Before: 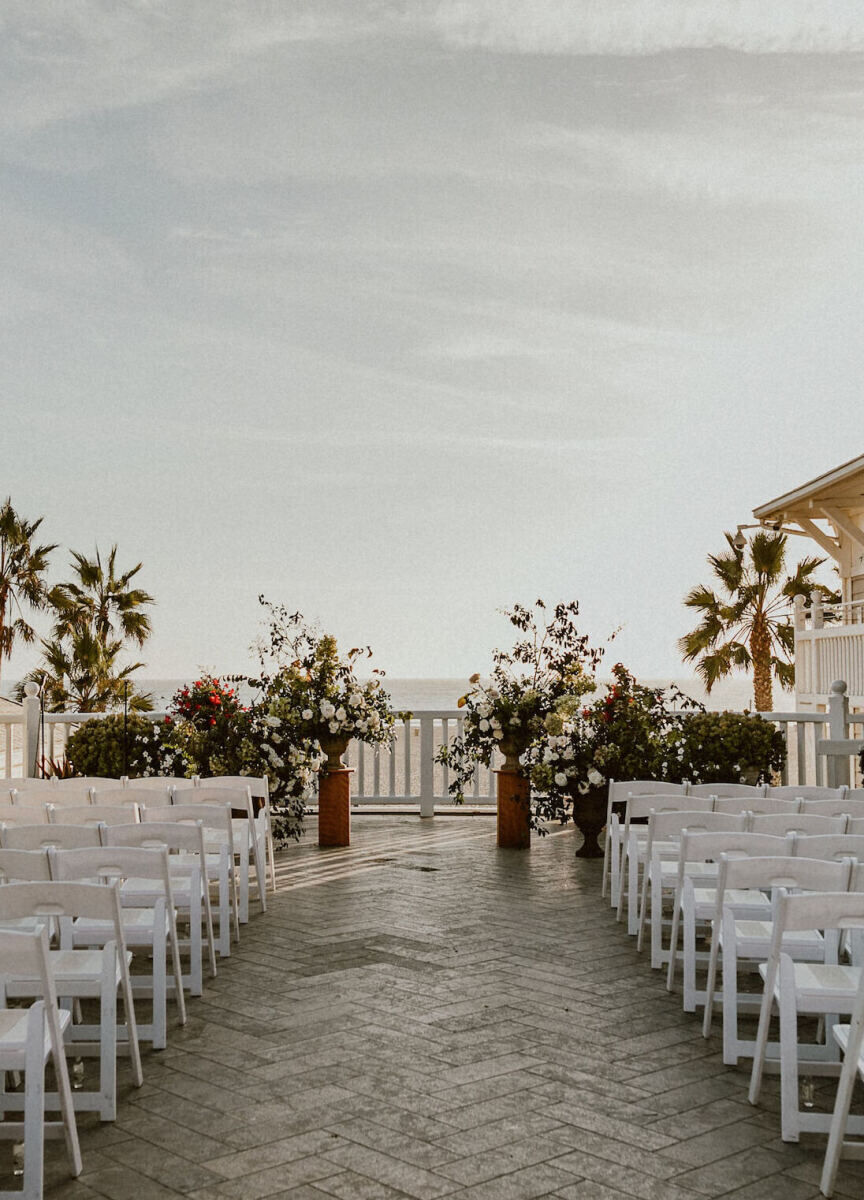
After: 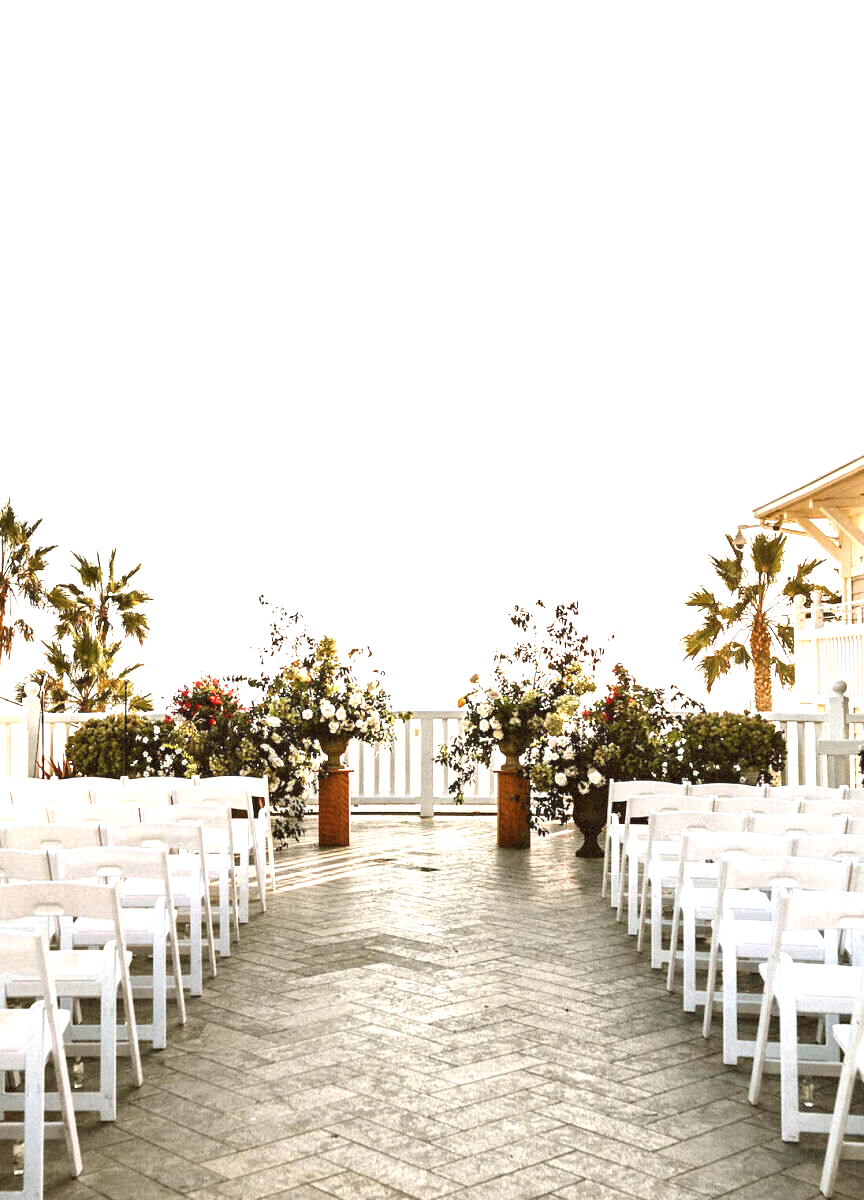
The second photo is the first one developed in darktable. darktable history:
exposure: black level correction 0, exposure 1.691 EV, compensate highlight preservation false
